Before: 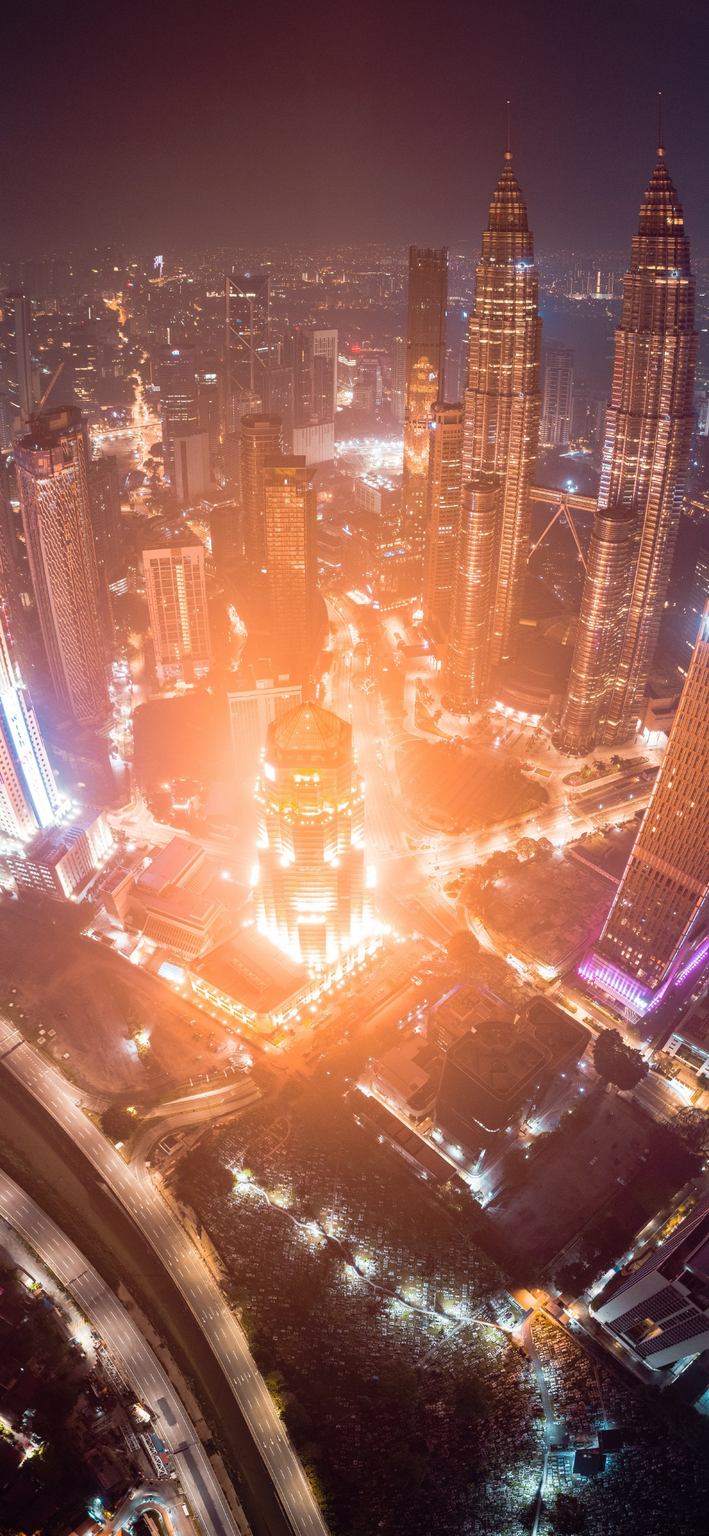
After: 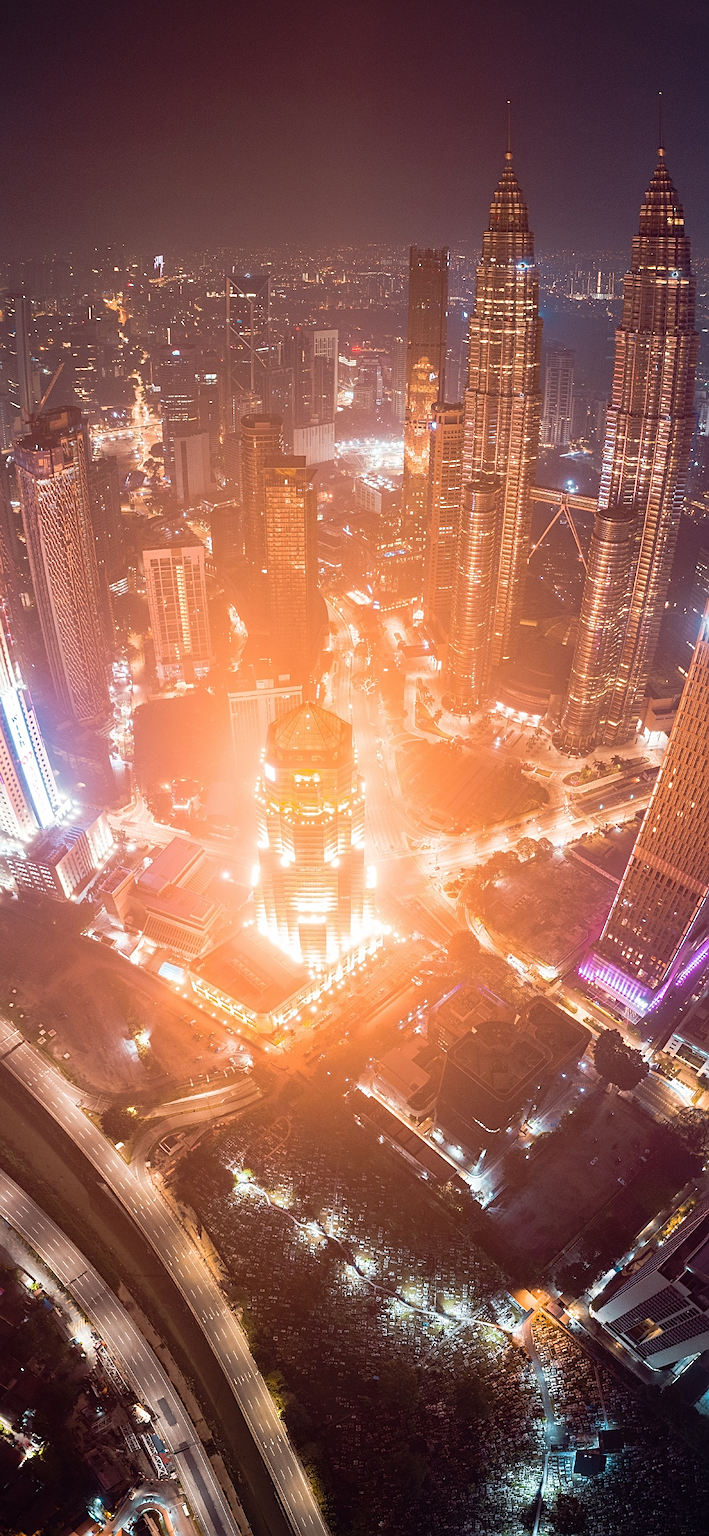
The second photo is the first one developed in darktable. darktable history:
sharpen: amount 0.592
